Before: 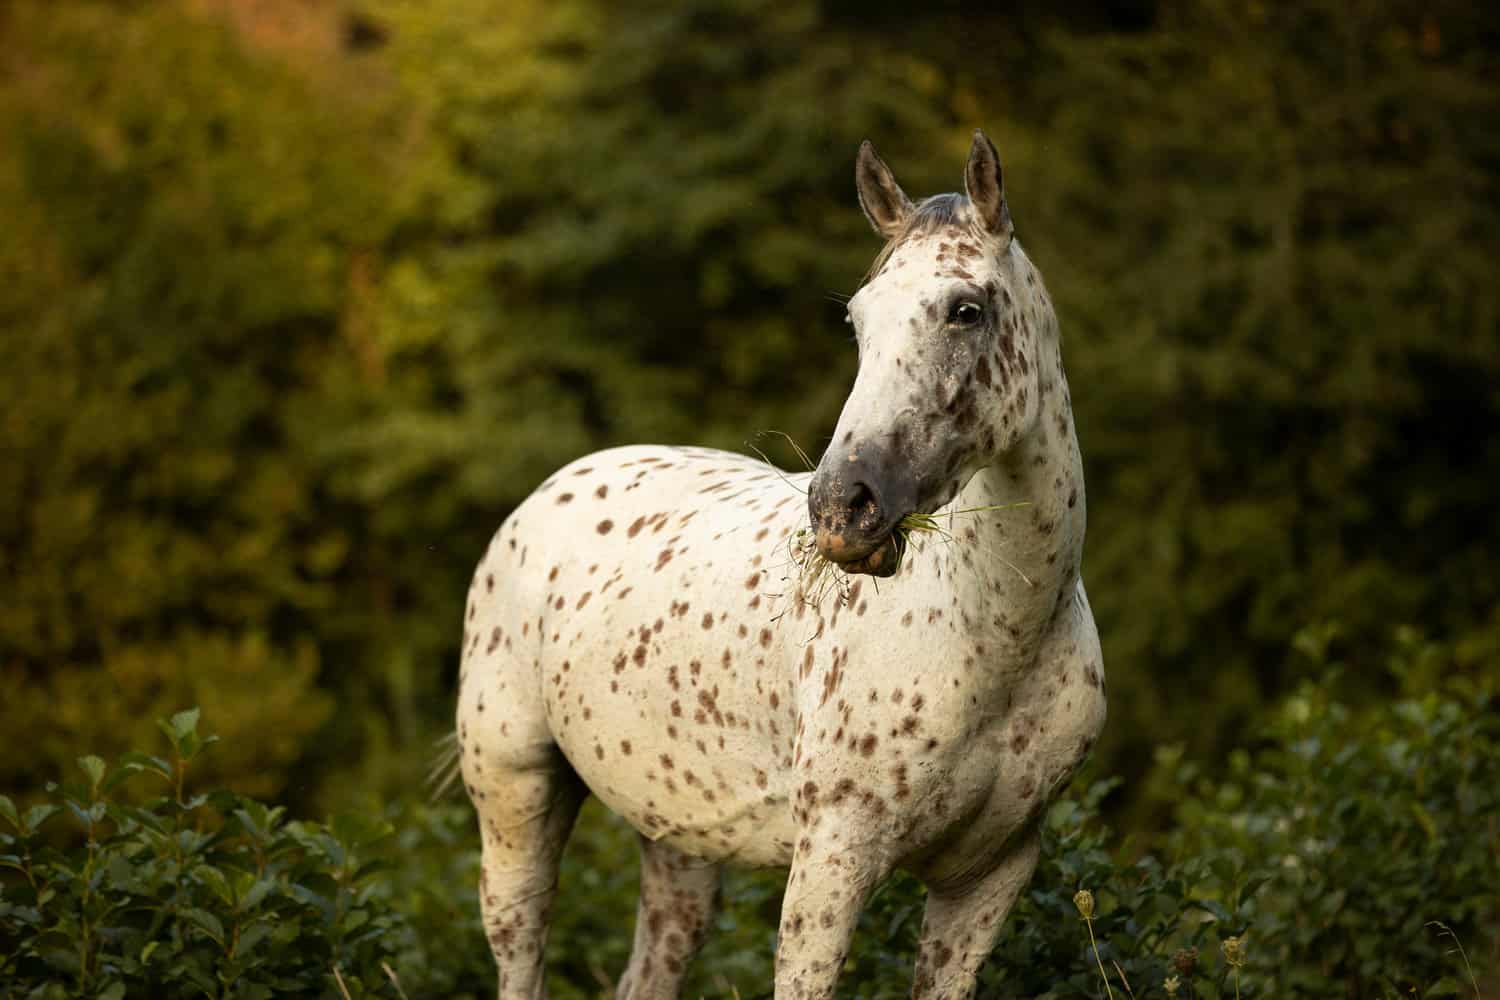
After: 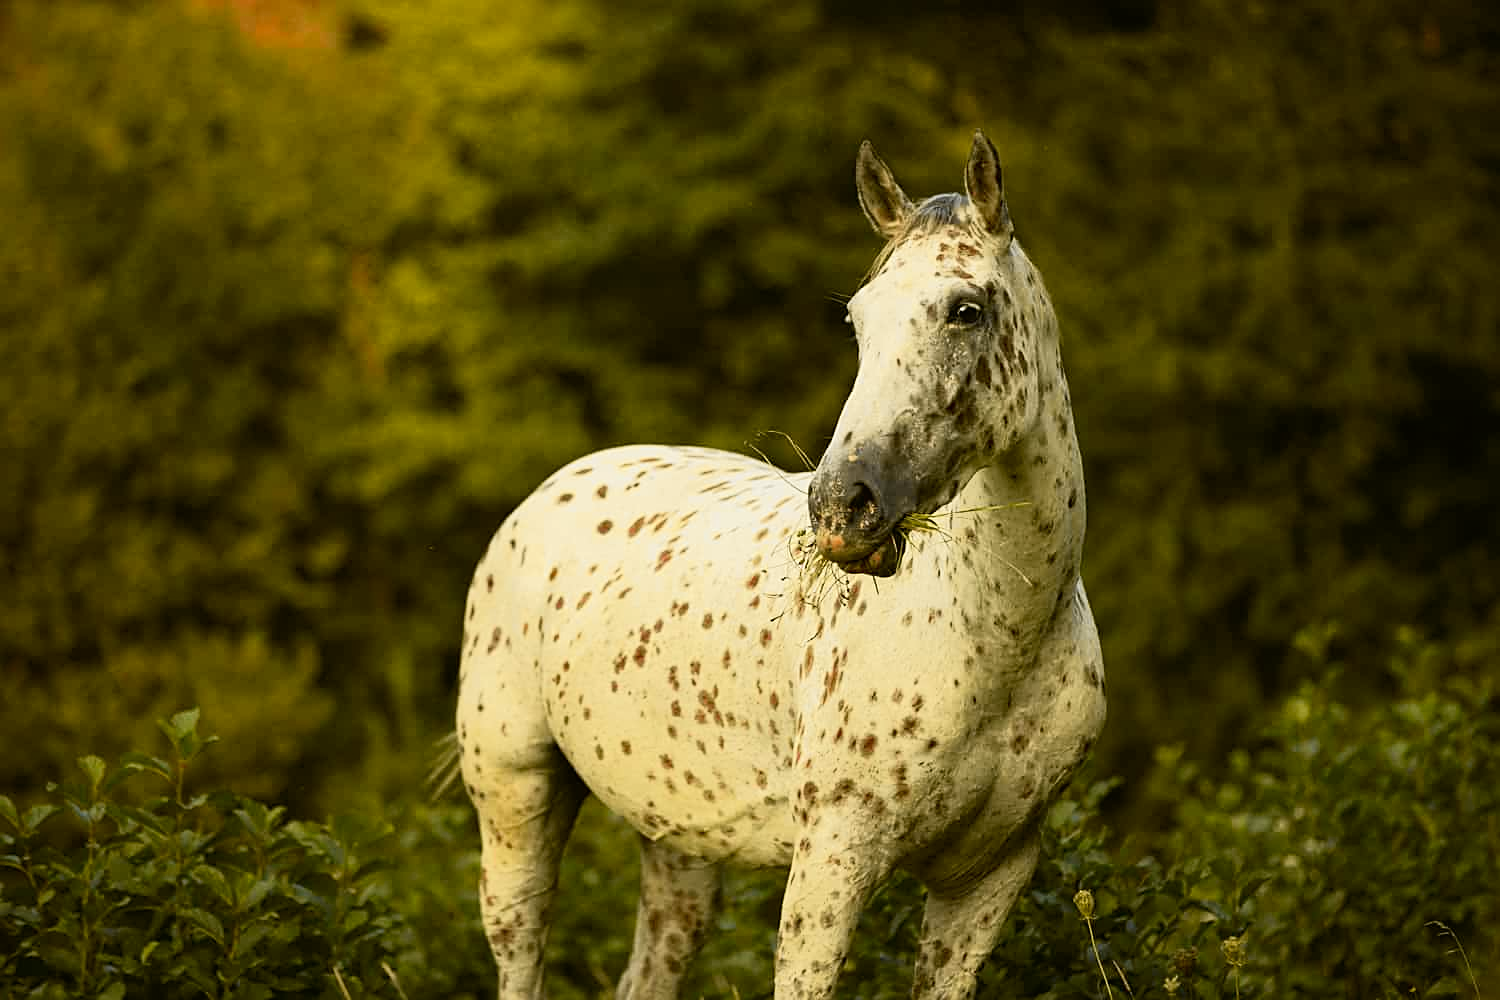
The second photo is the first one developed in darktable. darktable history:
tone curve: curves: ch0 [(0, 0.006) (0.037, 0.022) (0.123, 0.105) (0.19, 0.173) (0.277, 0.279) (0.474, 0.517) (0.597, 0.662) (0.687, 0.774) (0.855, 0.891) (1, 0.982)]; ch1 [(0, 0) (0.243, 0.245) (0.422, 0.415) (0.493, 0.495) (0.508, 0.503) (0.544, 0.552) (0.557, 0.582) (0.626, 0.672) (0.694, 0.732) (1, 1)]; ch2 [(0, 0) (0.249, 0.216) (0.356, 0.329) (0.424, 0.442) (0.476, 0.483) (0.498, 0.5) (0.517, 0.519) (0.532, 0.539) (0.562, 0.596) (0.614, 0.662) (0.706, 0.757) (0.808, 0.809) (0.991, 0.968)], color space Lab, independent channels, preserve colors none
sharpen: on, module defaults
color balance: mode lift, gamma, gain (sRGB), lift [1.04, 1, 1, 0.97], gamma [1.01, 1, 1, 0.97], gain [0.96, 1, 1, 0.97]
